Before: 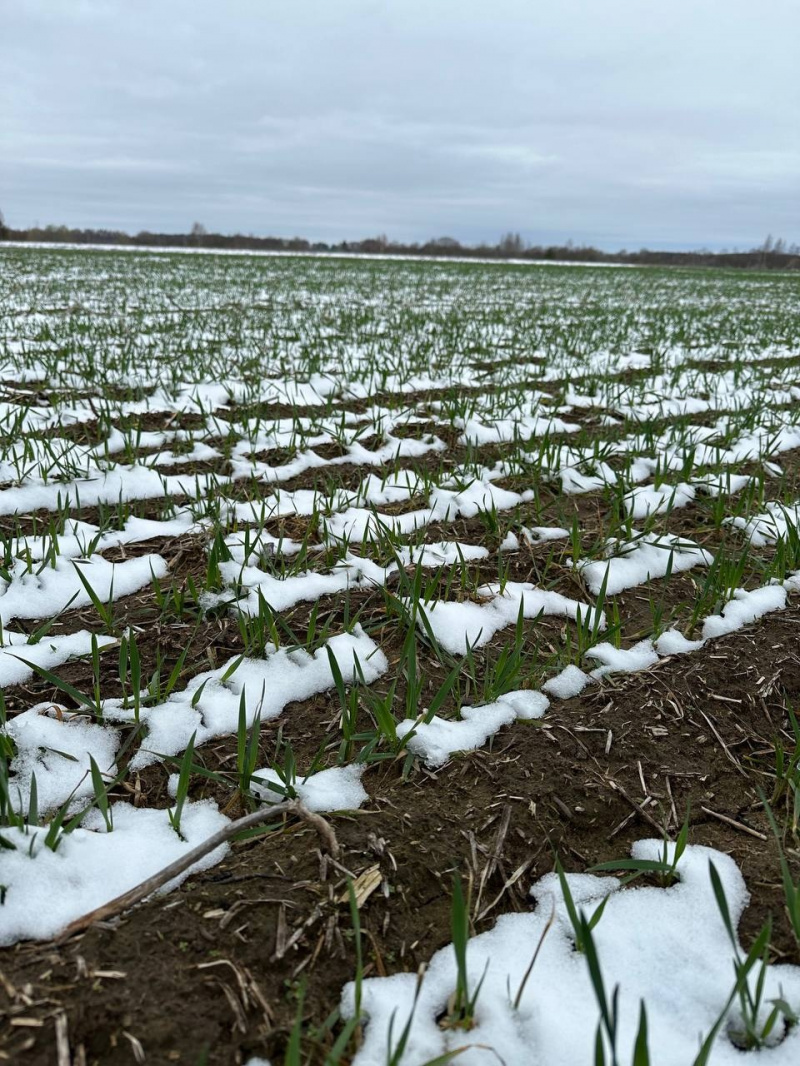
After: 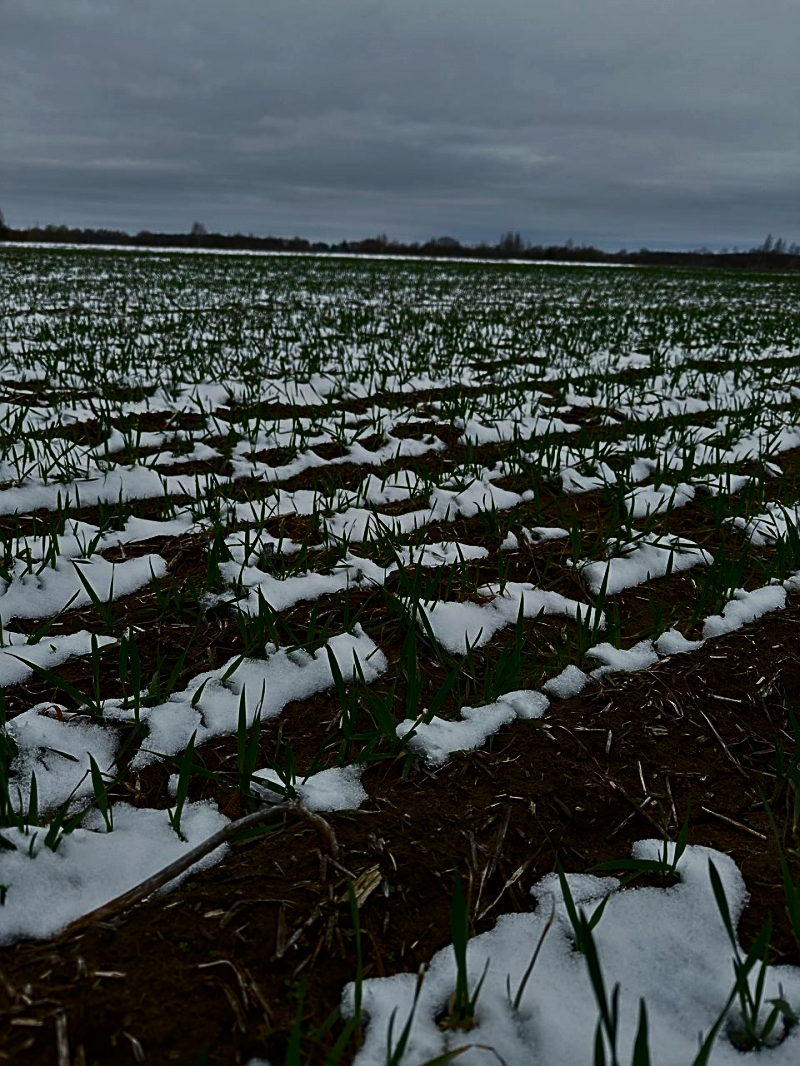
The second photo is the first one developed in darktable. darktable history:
sharpen: on, module defaults
contrast brightness saturation: contrast 0.4, brightness 0.05, saturation 0.25
tone equalizer: -8 EV -2 EV, -7 EV -2 EV, -6 EV -2 EV, -5 EV -2 EV, -4 EV -2 EV, -3 EV -2 EV, -2 EV -2 EV, -1 EV -1.63 EV, +0 EV -2 EV
